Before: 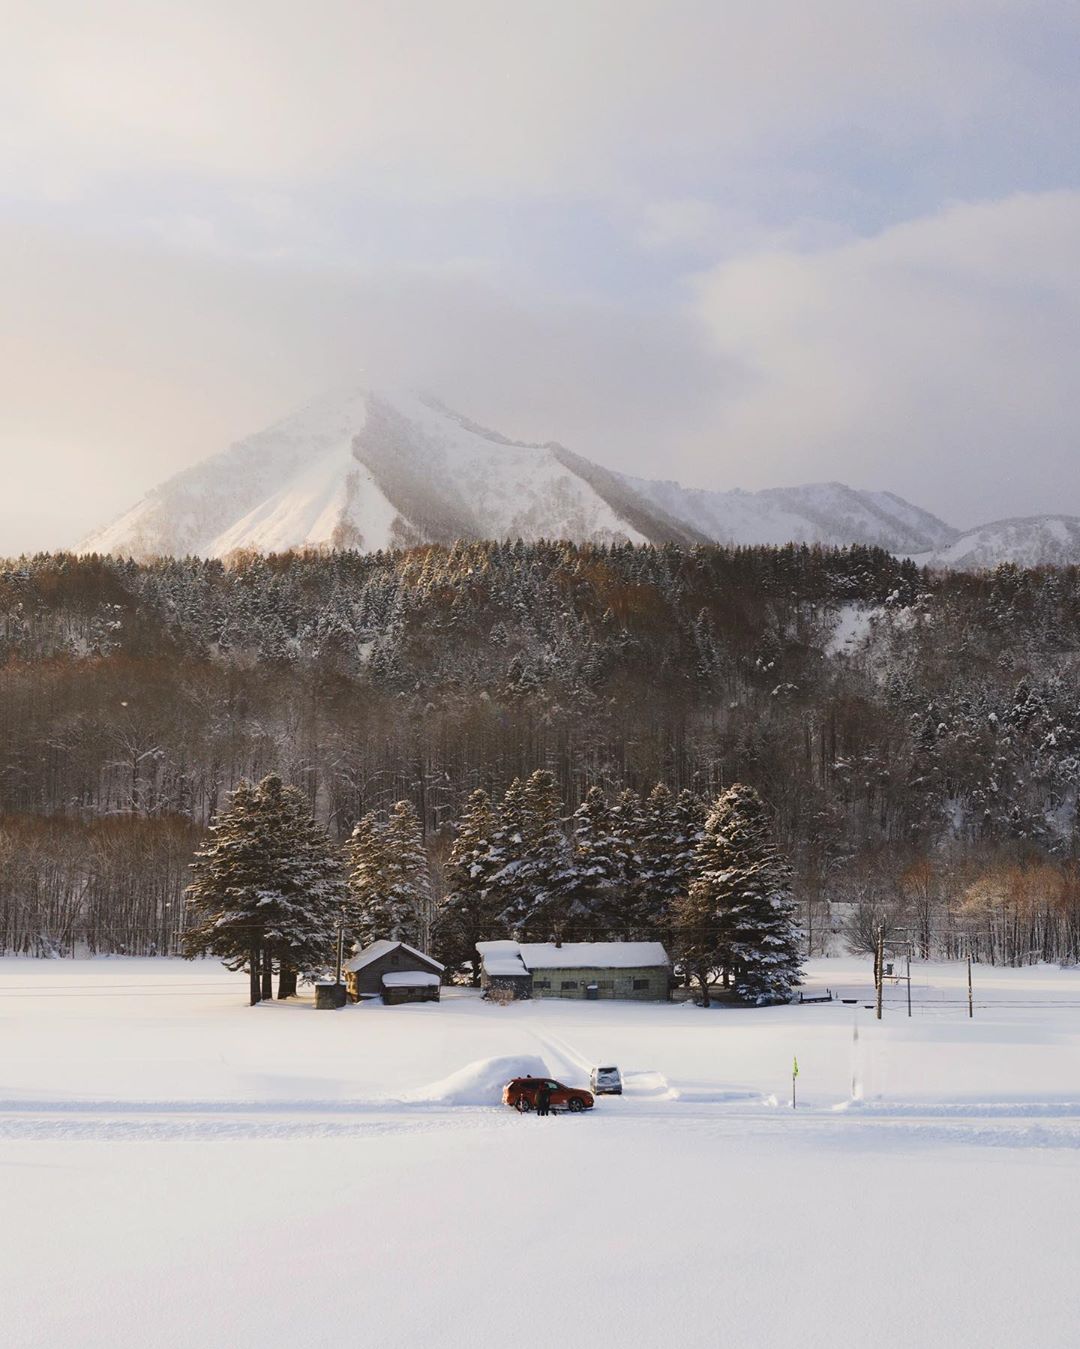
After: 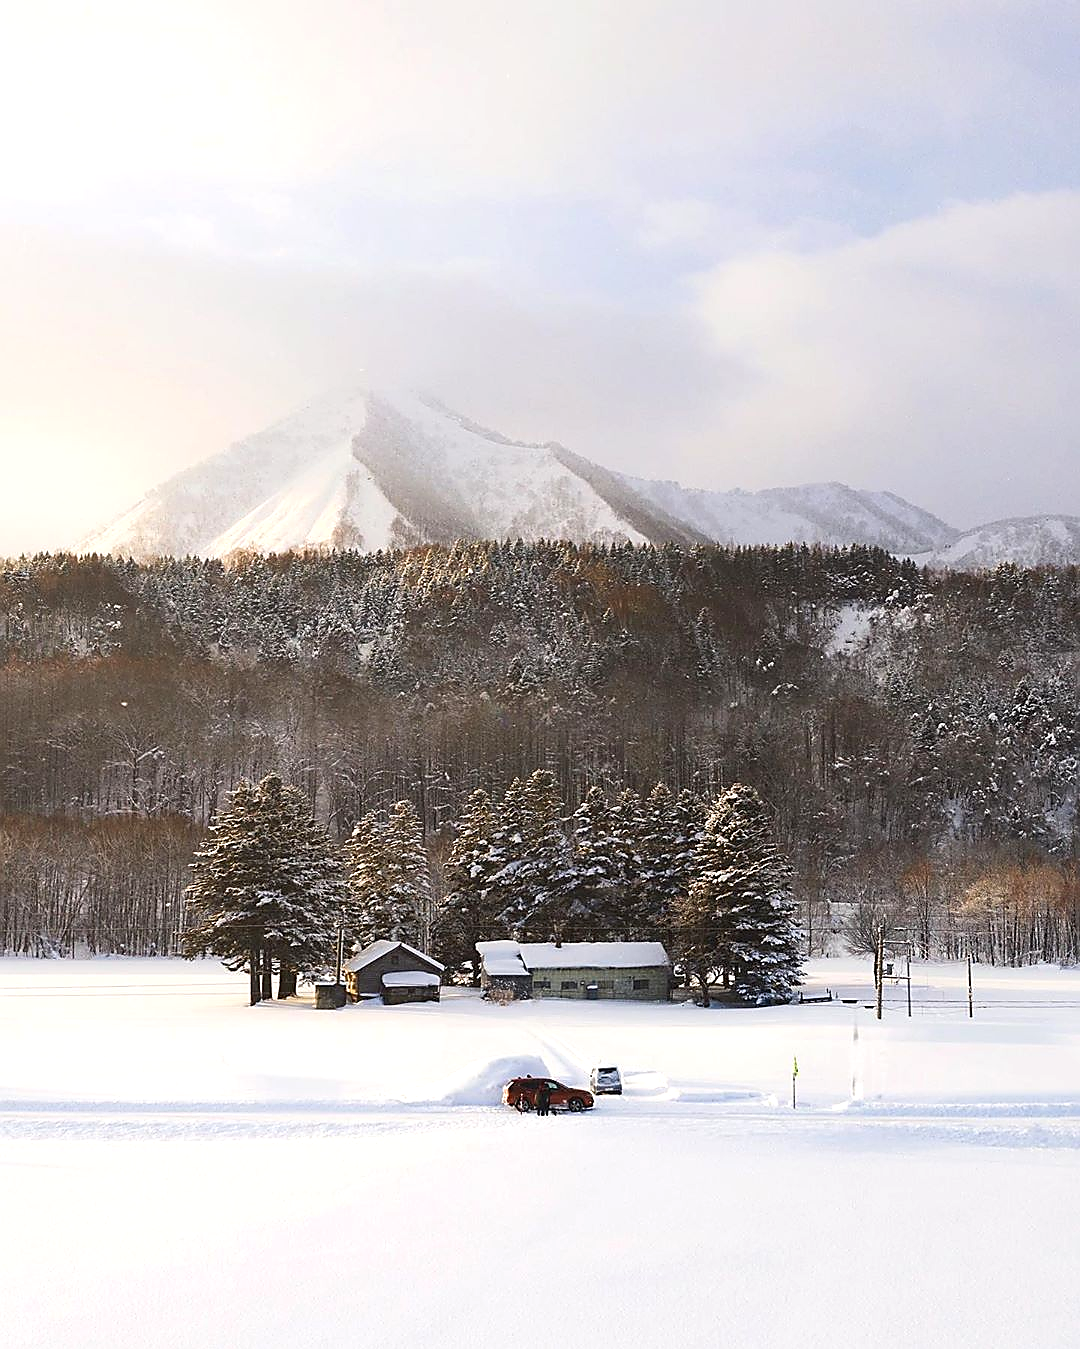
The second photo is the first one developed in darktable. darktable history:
exposure: black level correction 0.001, exposure 0.5 EV, compensate exposure bias true, compensate highlight preservation false
sharpen: radius 1.4, amount 1.25, threshold 0.7
